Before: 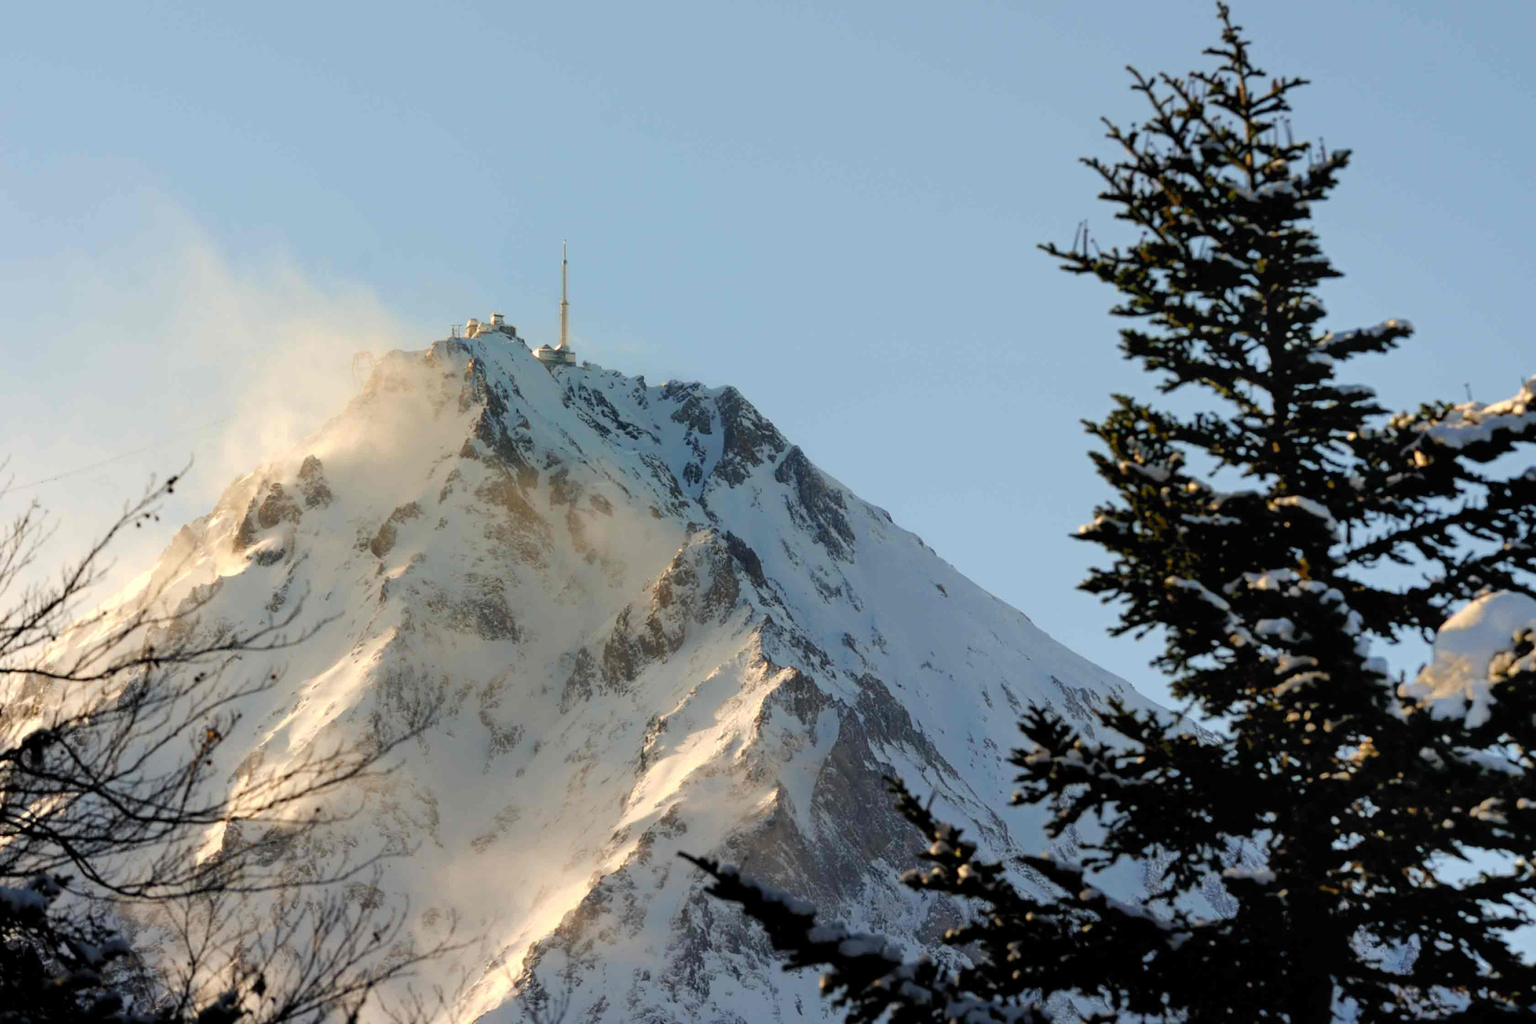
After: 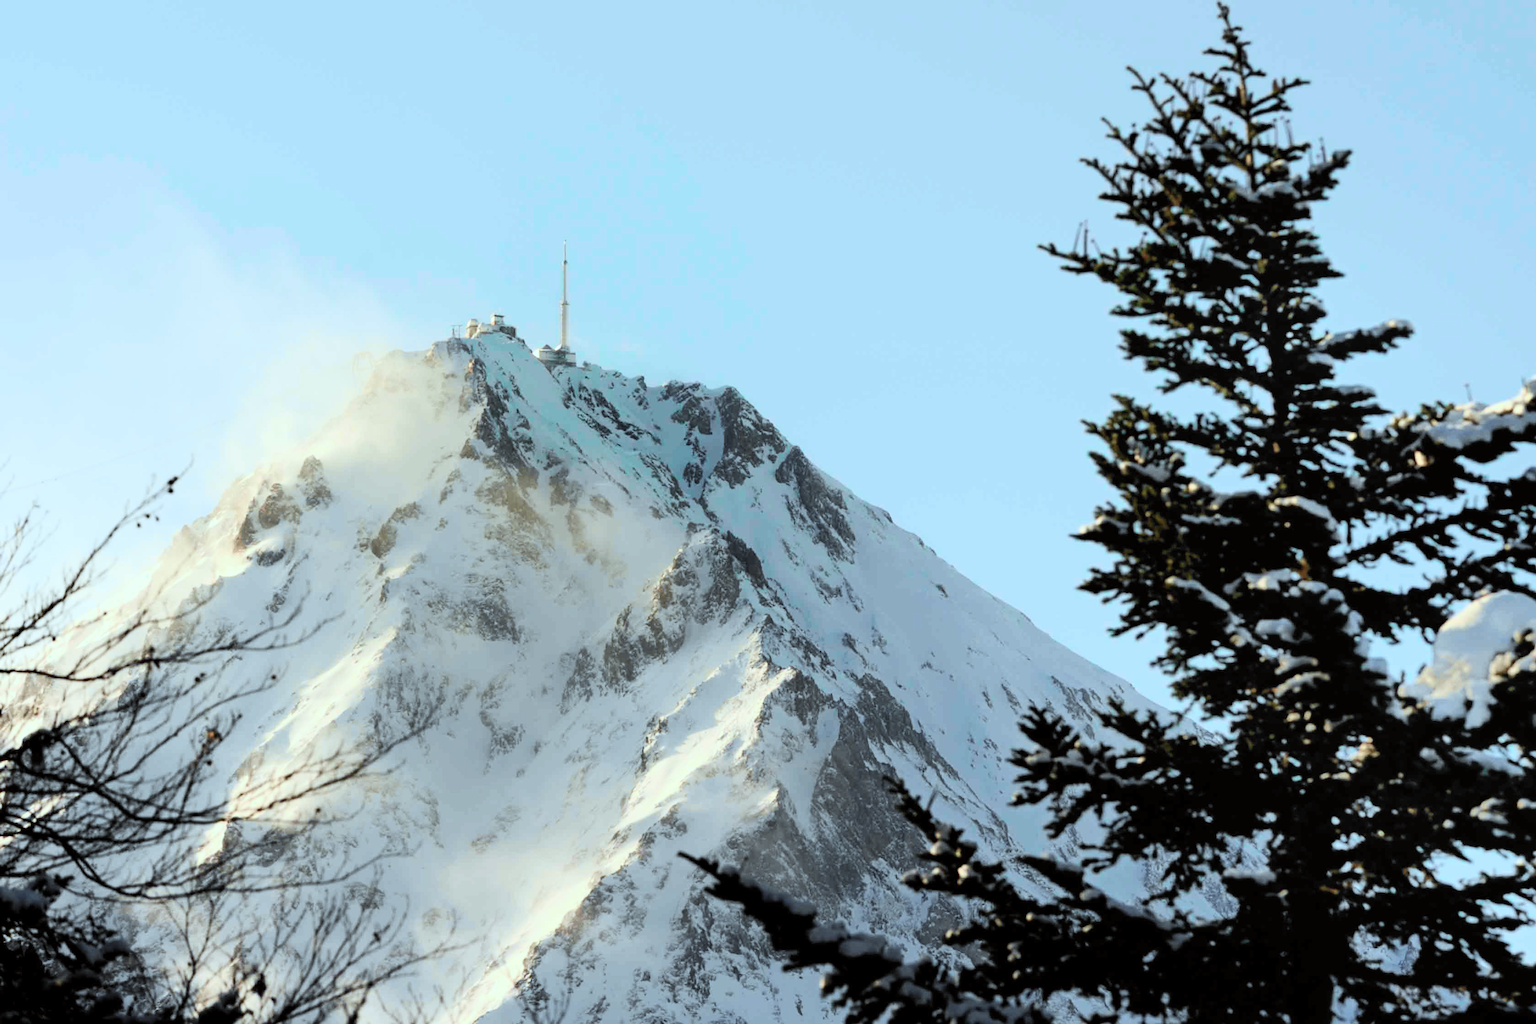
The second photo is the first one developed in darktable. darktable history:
color correction: highlights a* -12.64, highlights b* -18.1, saturation 0.7
tone curve: curves: ch0 [(0, 0) (0.055, 0.057) (0.258, 0.307) (0.434, 0.543) (0.517, 0.657) (0.745, 0.874) (1, 1)]; ch1 [(0, 0) (0.346, 0.307) (0.418, 0.383) (0.46, 0.439) (0.482, 0.493) (0.502, 0.503) (0.517, 0.514) (0.55, 0.561) (0.588, 0.603) (0.646, 0.688) (1, 1)]; ch2 [(0, 0) (0.346, 0.34) (0.431, 0.45) (0.485, 0.499) (0.5, 0.503) (0.527, 0.525) (0.545, 0.562) (0.679, 0.706) (1, 1)], color space Lab, independent channels, preserve colors none
